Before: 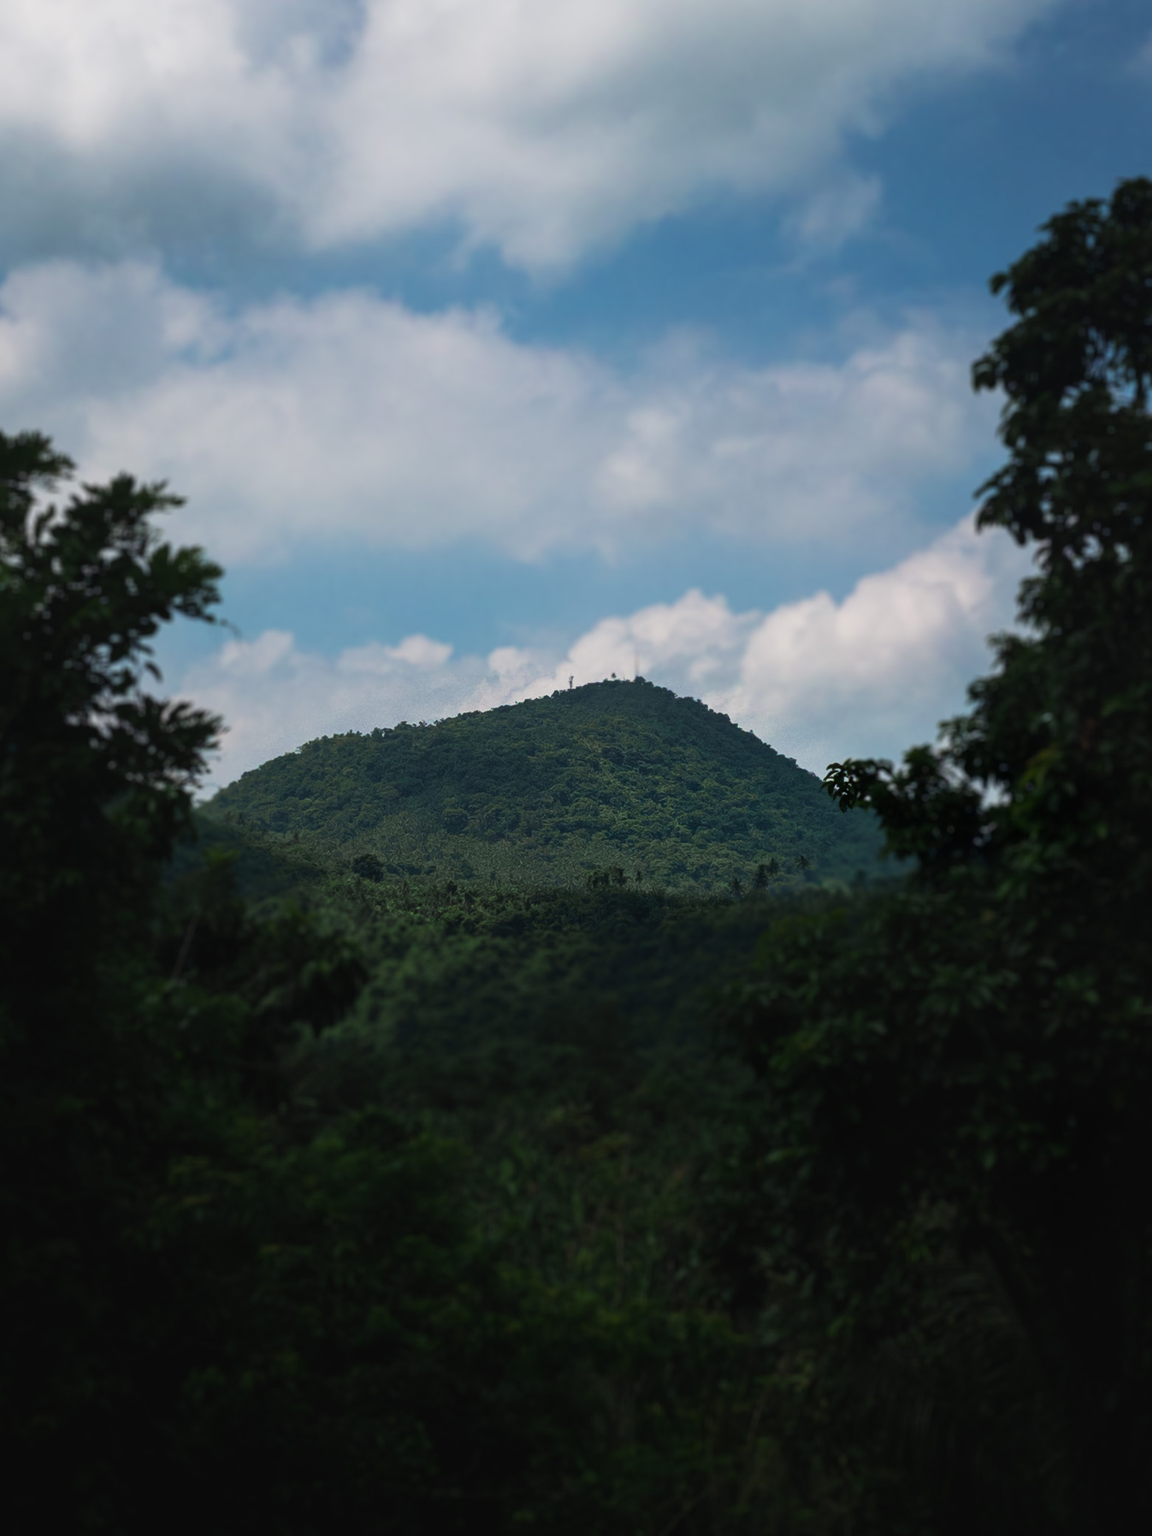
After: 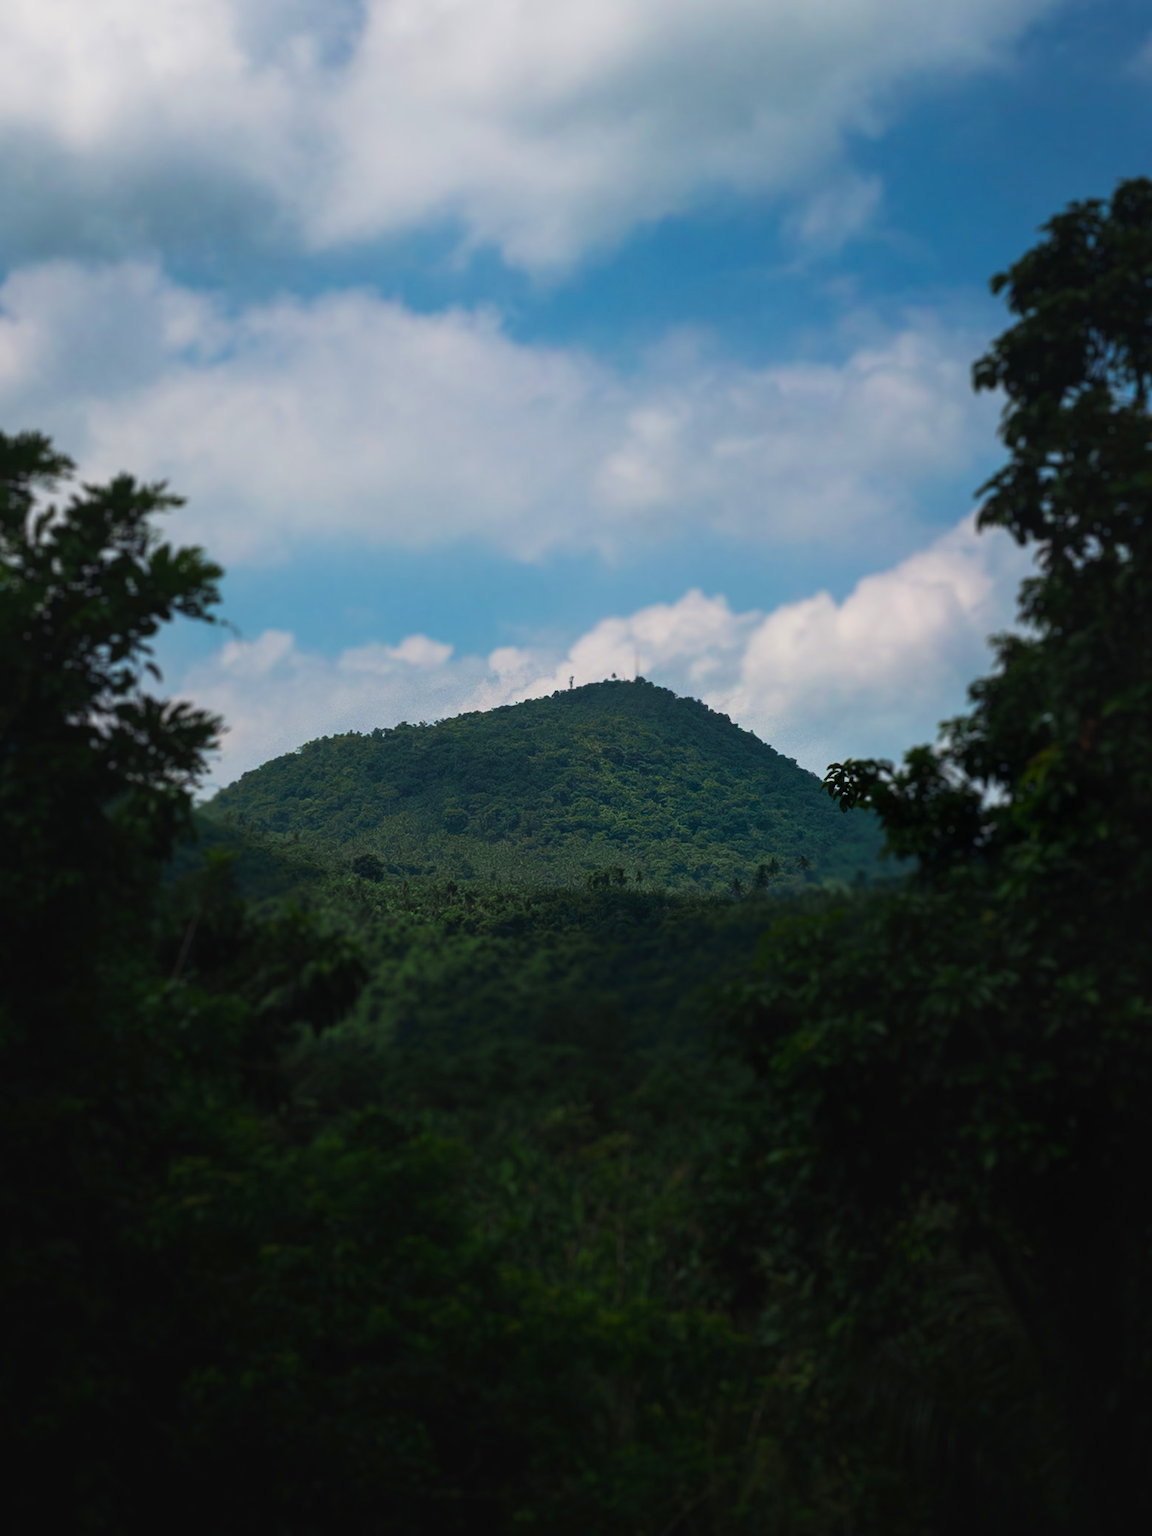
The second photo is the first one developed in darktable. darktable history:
color balance rgb: perceptual saturation grading › global saturation 25.52%, global vibrance 10.725%
